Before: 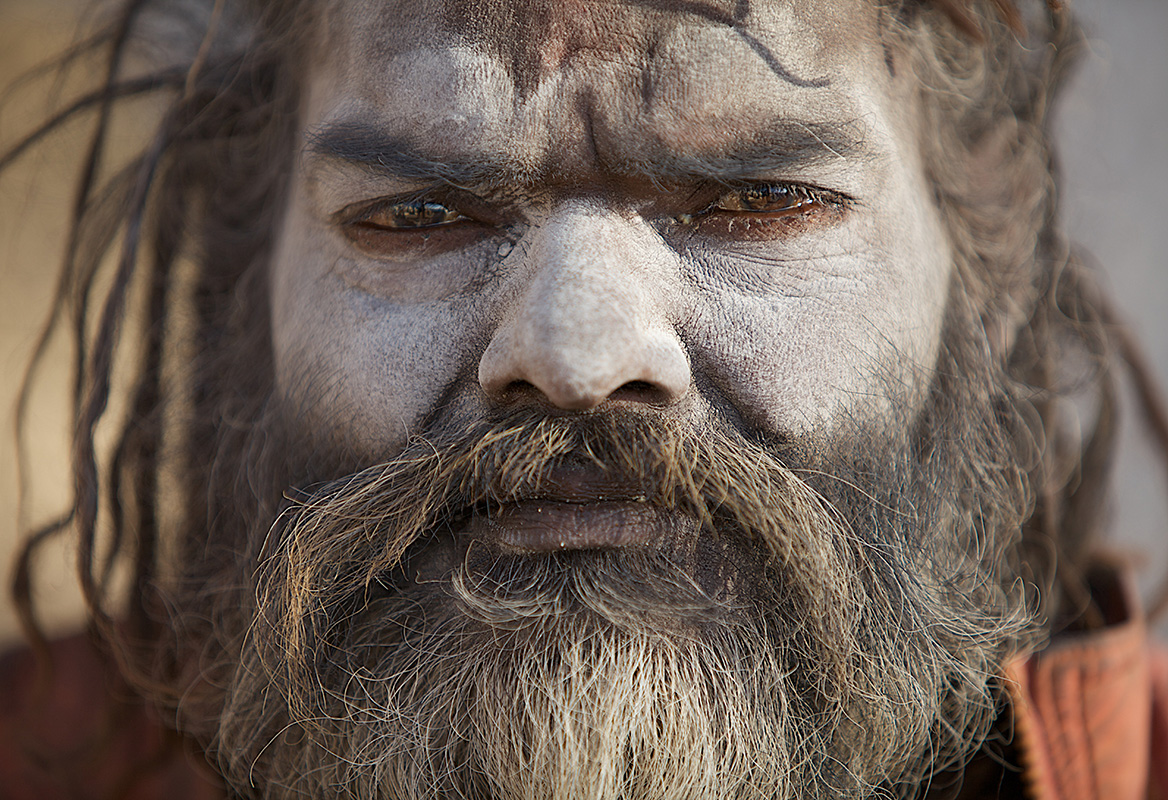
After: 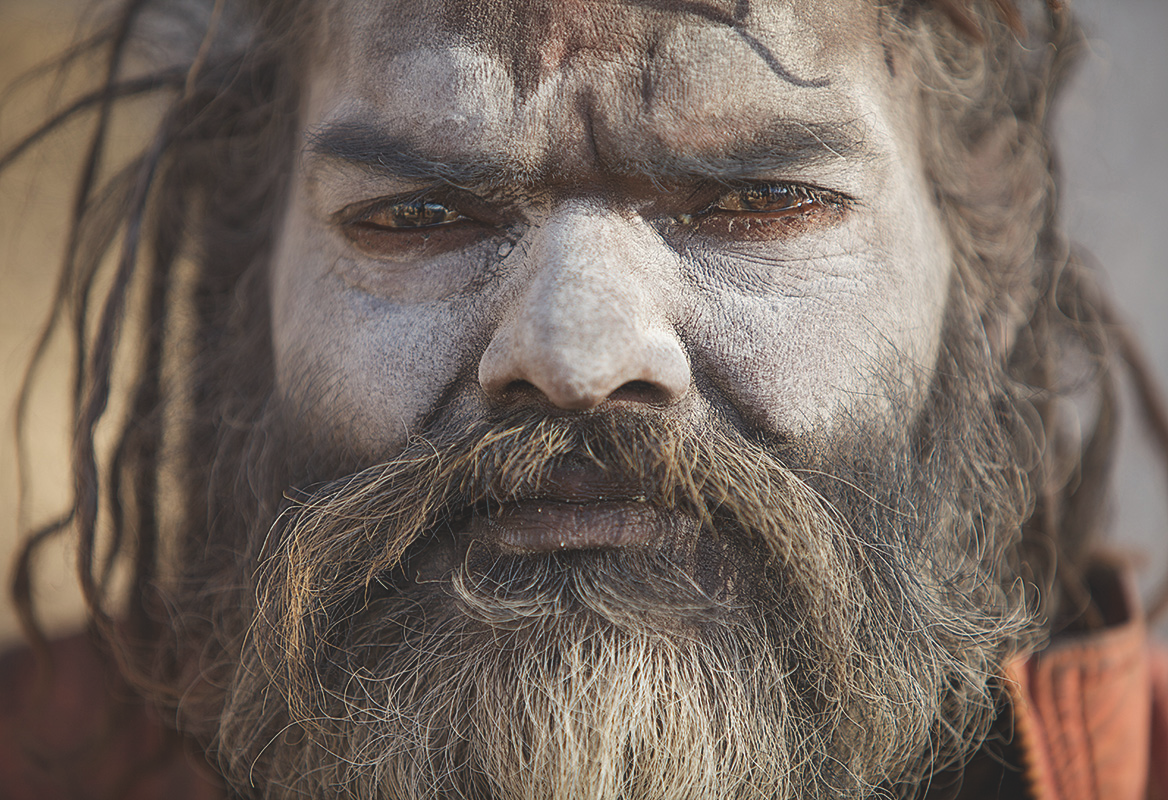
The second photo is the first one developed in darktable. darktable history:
local contrast: detail 110%
exposure: black level correction -0.015, compensate highlight preservation false
